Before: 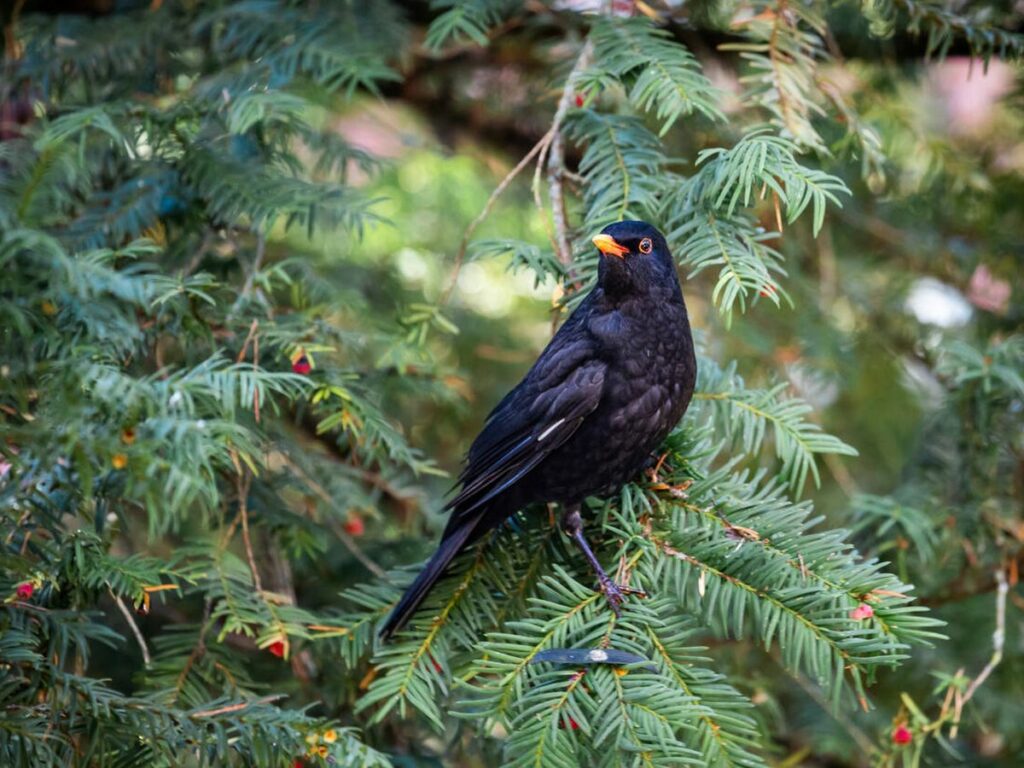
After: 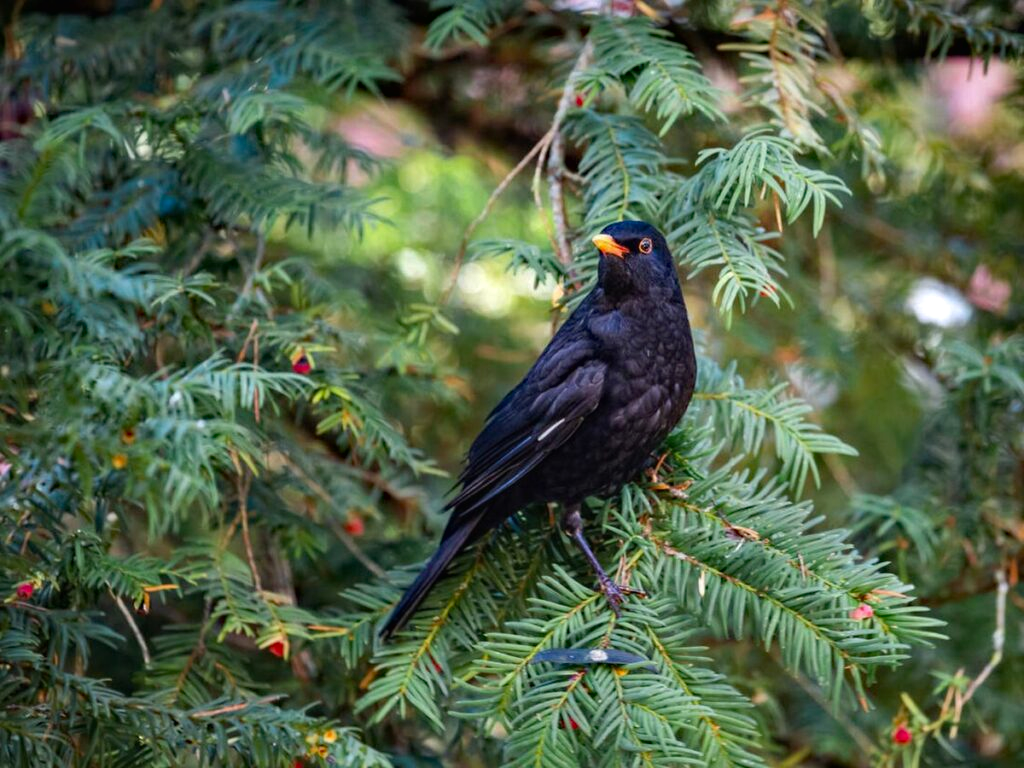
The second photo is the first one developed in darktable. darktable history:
haze removal: strength 0.25, distance 0.25, compatibility mode true, adaptive false
contrast brightness saturation: contrast -0.02, brightness -0.01, saturation 0.03
